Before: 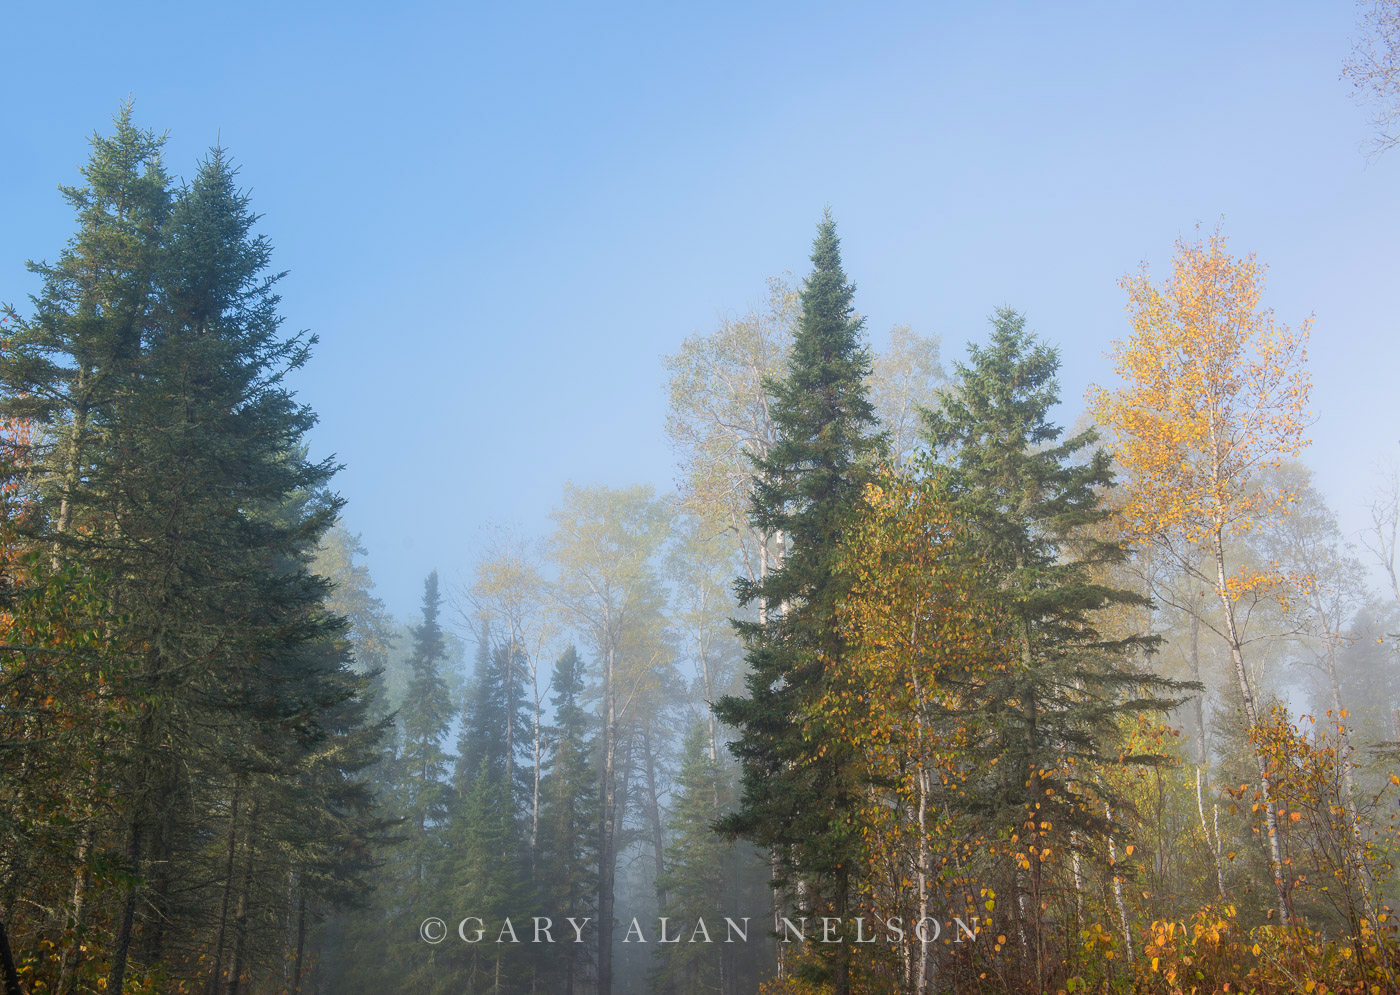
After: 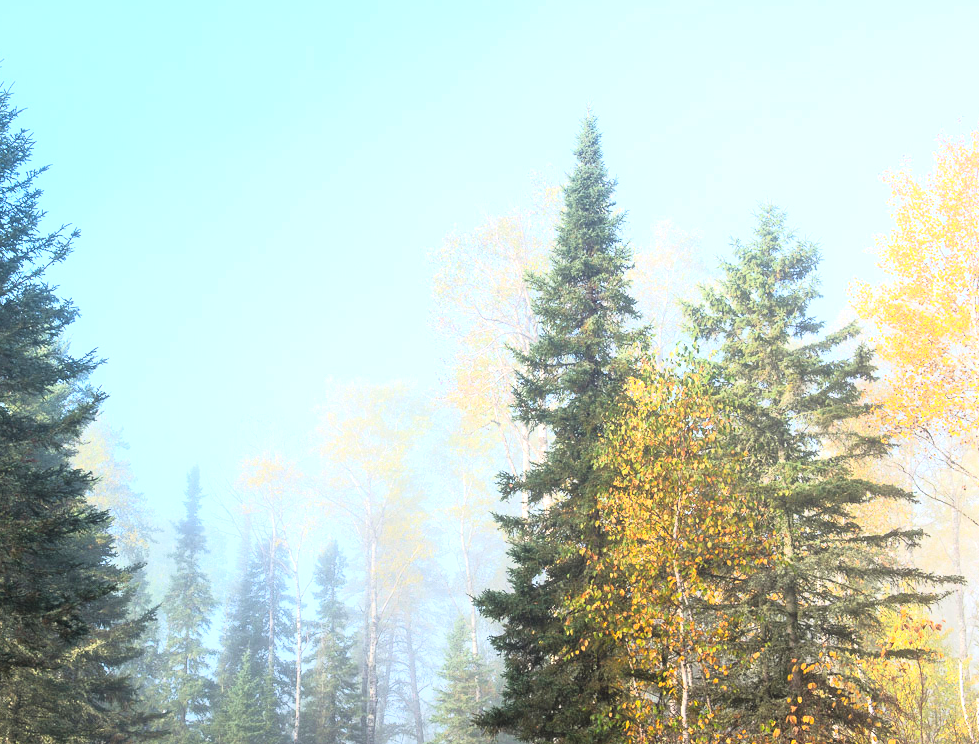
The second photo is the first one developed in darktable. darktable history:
exposure: black level correction 0, exposure 0.9 EV, compensate highlight preservation false
tone curve: curves: ch0 [(0.016, 0.011) (0.084, 0.026) (0.469, 0.508) (0.721, 0.862) (1, 1)], color space Lab, linked channels, preserve colors none
crop and rotate: left 17.046%, top 10.659%, right 12.989%, bottom 14.553%
